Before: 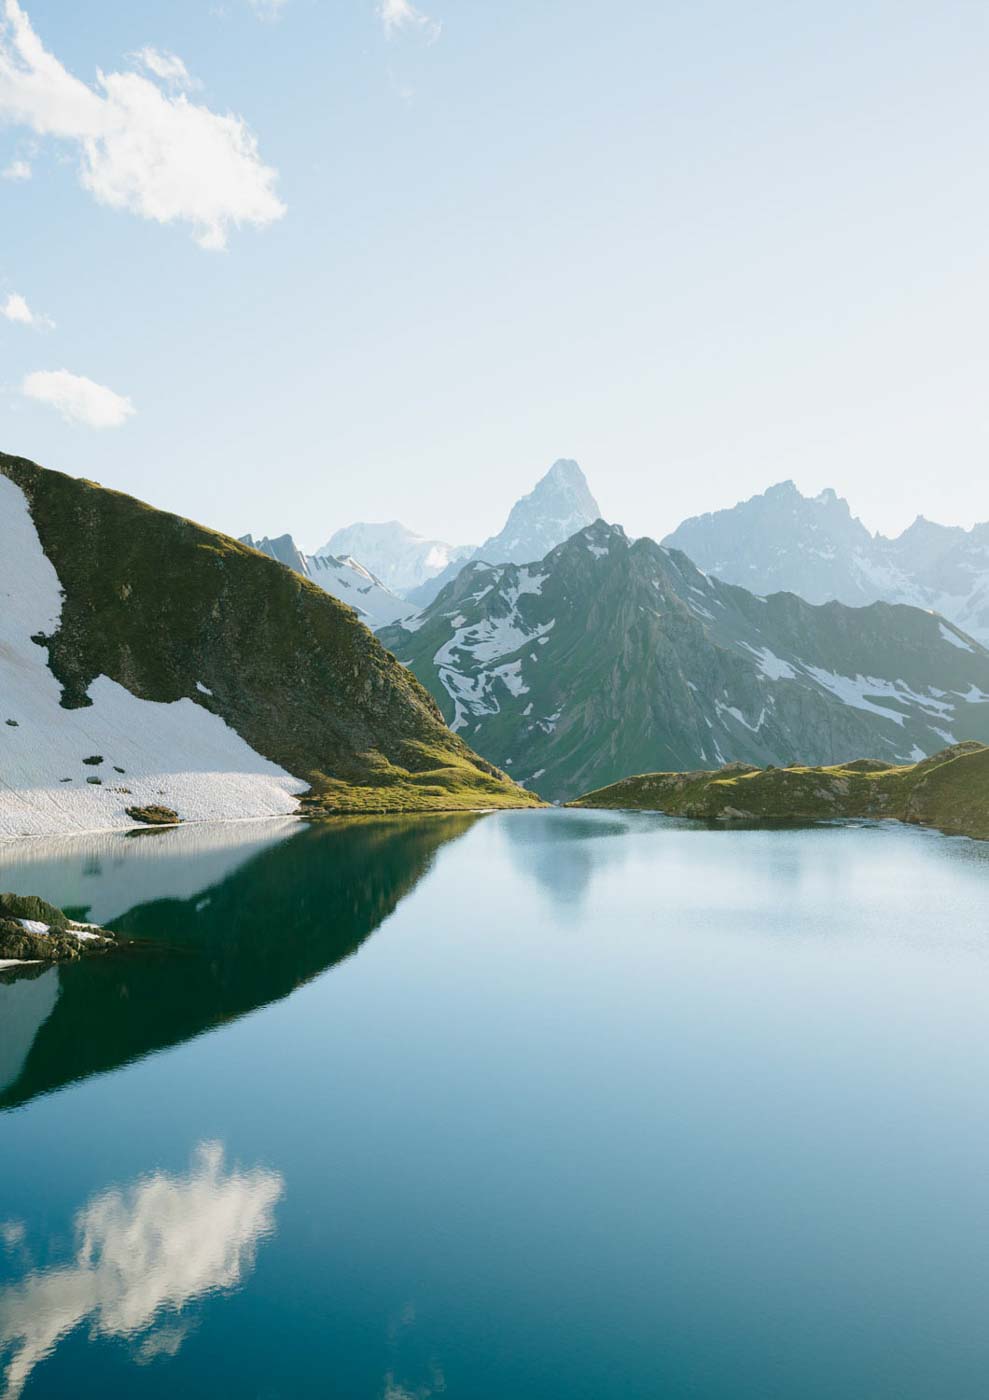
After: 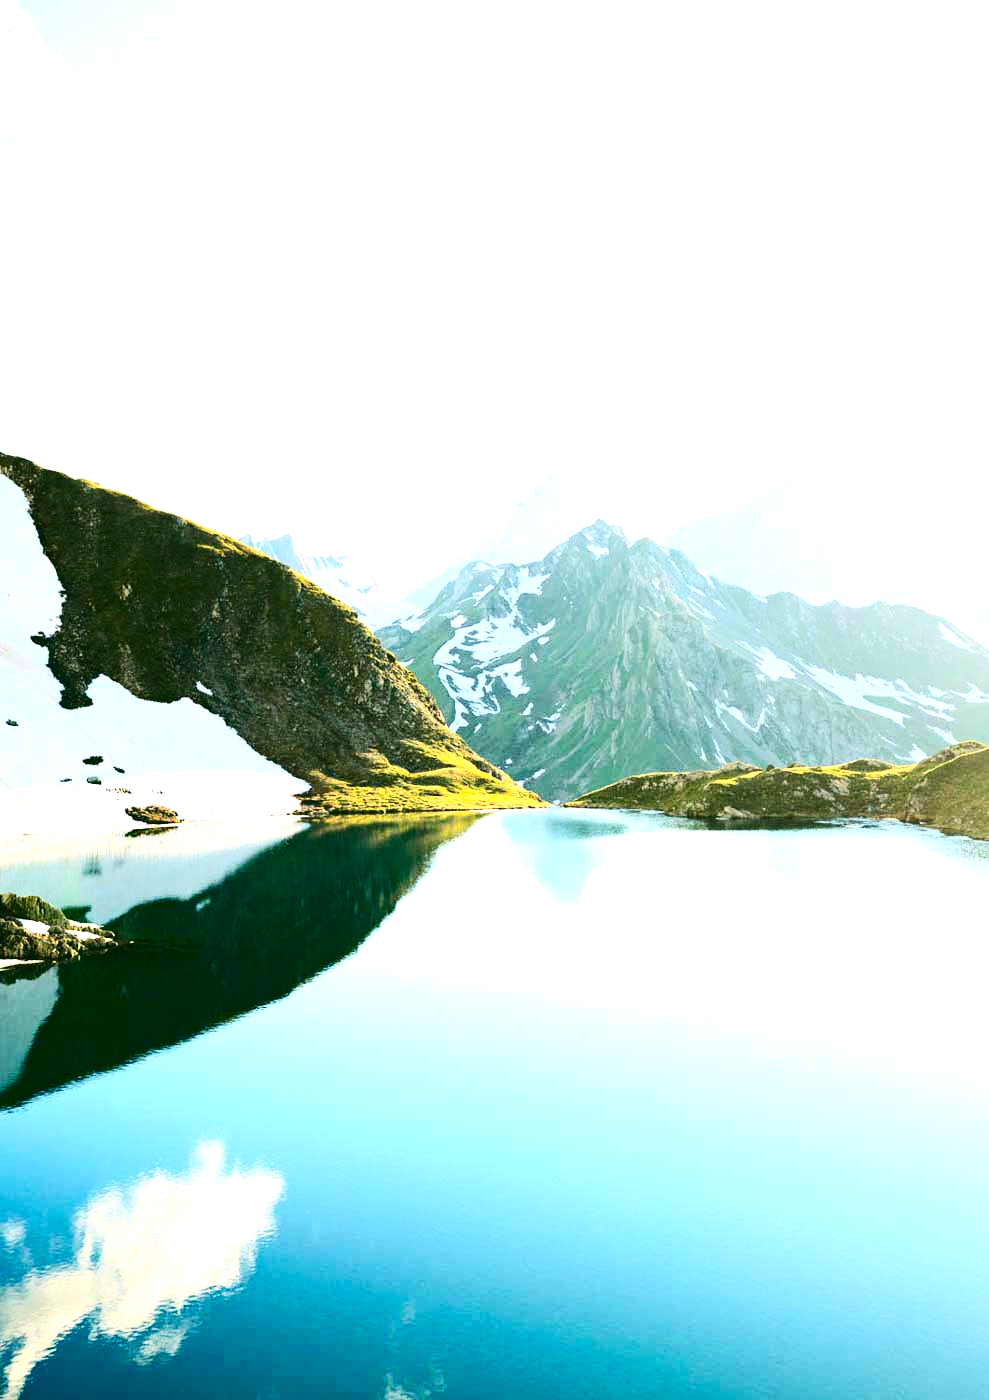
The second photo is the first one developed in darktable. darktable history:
contrast brightness saturation: contrast 0.32, brightness -0.08, saturation 0.17
color correction: highlights a* 3.84, highlights b* 5.07
exposure: black level correction 0, exposure 1.45 EV, compensate exposure bias true, compensate highlight preservation false
haze removal: compatibility mode true, adaptive false
